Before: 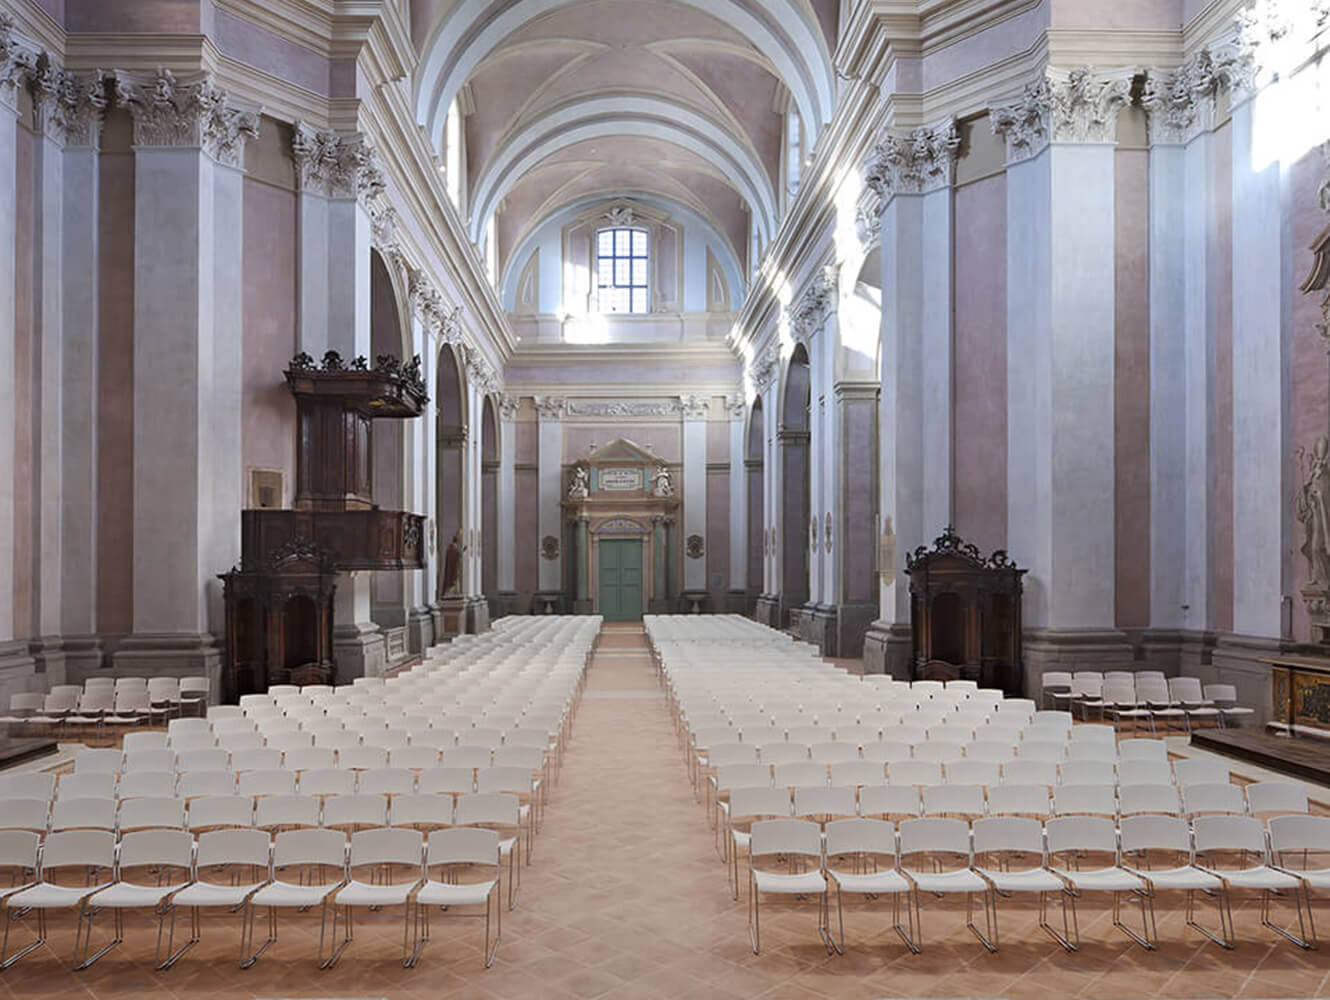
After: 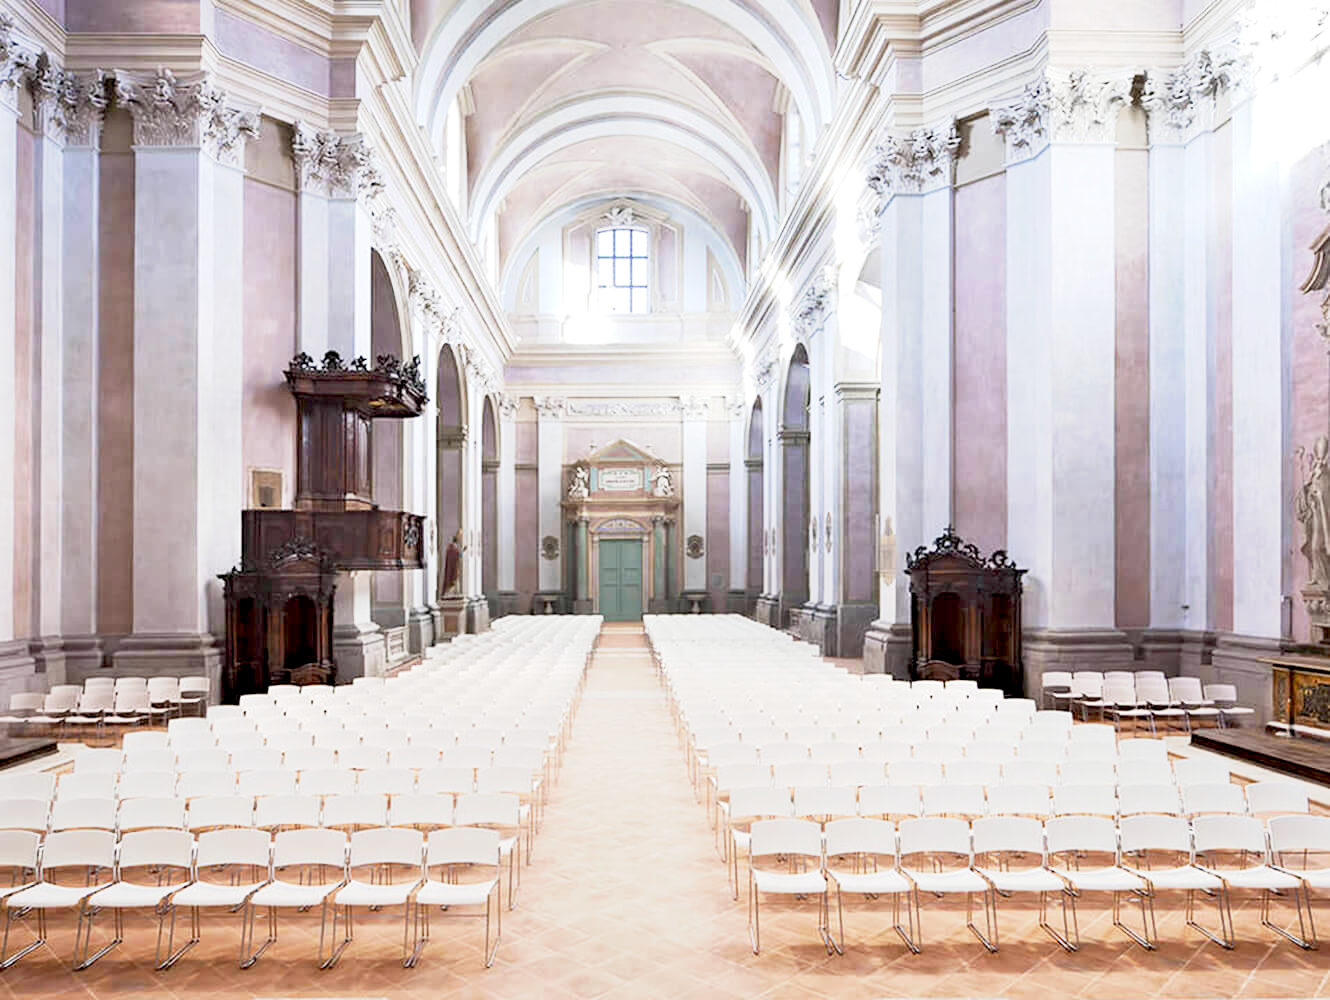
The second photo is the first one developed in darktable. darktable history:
base curve: curves: ch0 [(0, 0) (0.088, 0.125) (0.176, 0.251) (0.354, 0.501) (0.613, 0.749) (1, 0.877)], preserve colors none
exposure: black level correction 0.008, exposure 0.979 EV, compensate highlight preservation false
